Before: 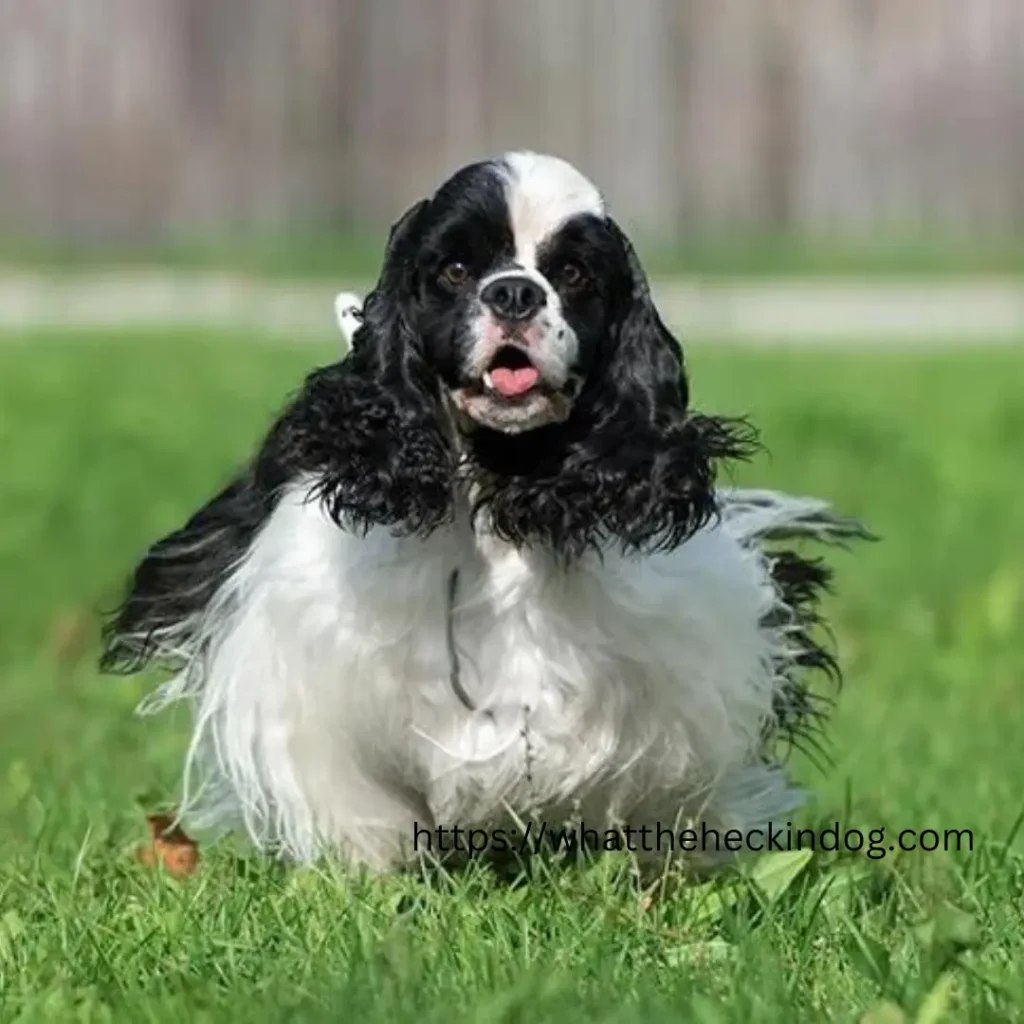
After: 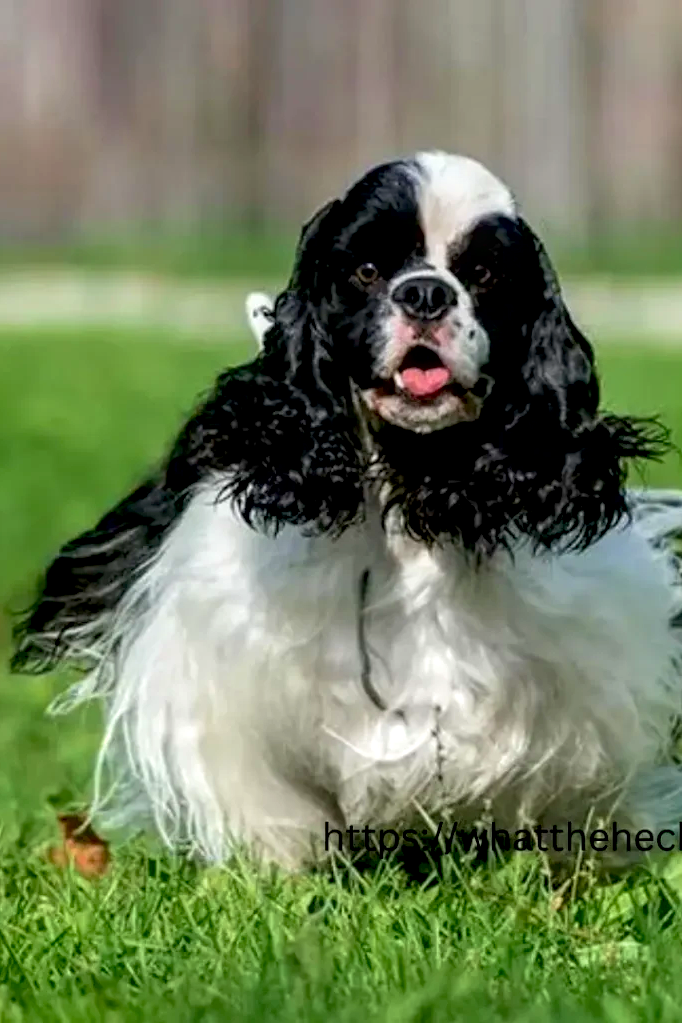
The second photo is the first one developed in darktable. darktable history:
local contrast: detail 130%
contrast brightness saturation: saturation 0.13
crop and rotate: left 8.786%, right 24.548%
velvia: on, module defaults
exposure: black level correction 0.016, exposure -0.009 EV, compensate highlight preservation false
